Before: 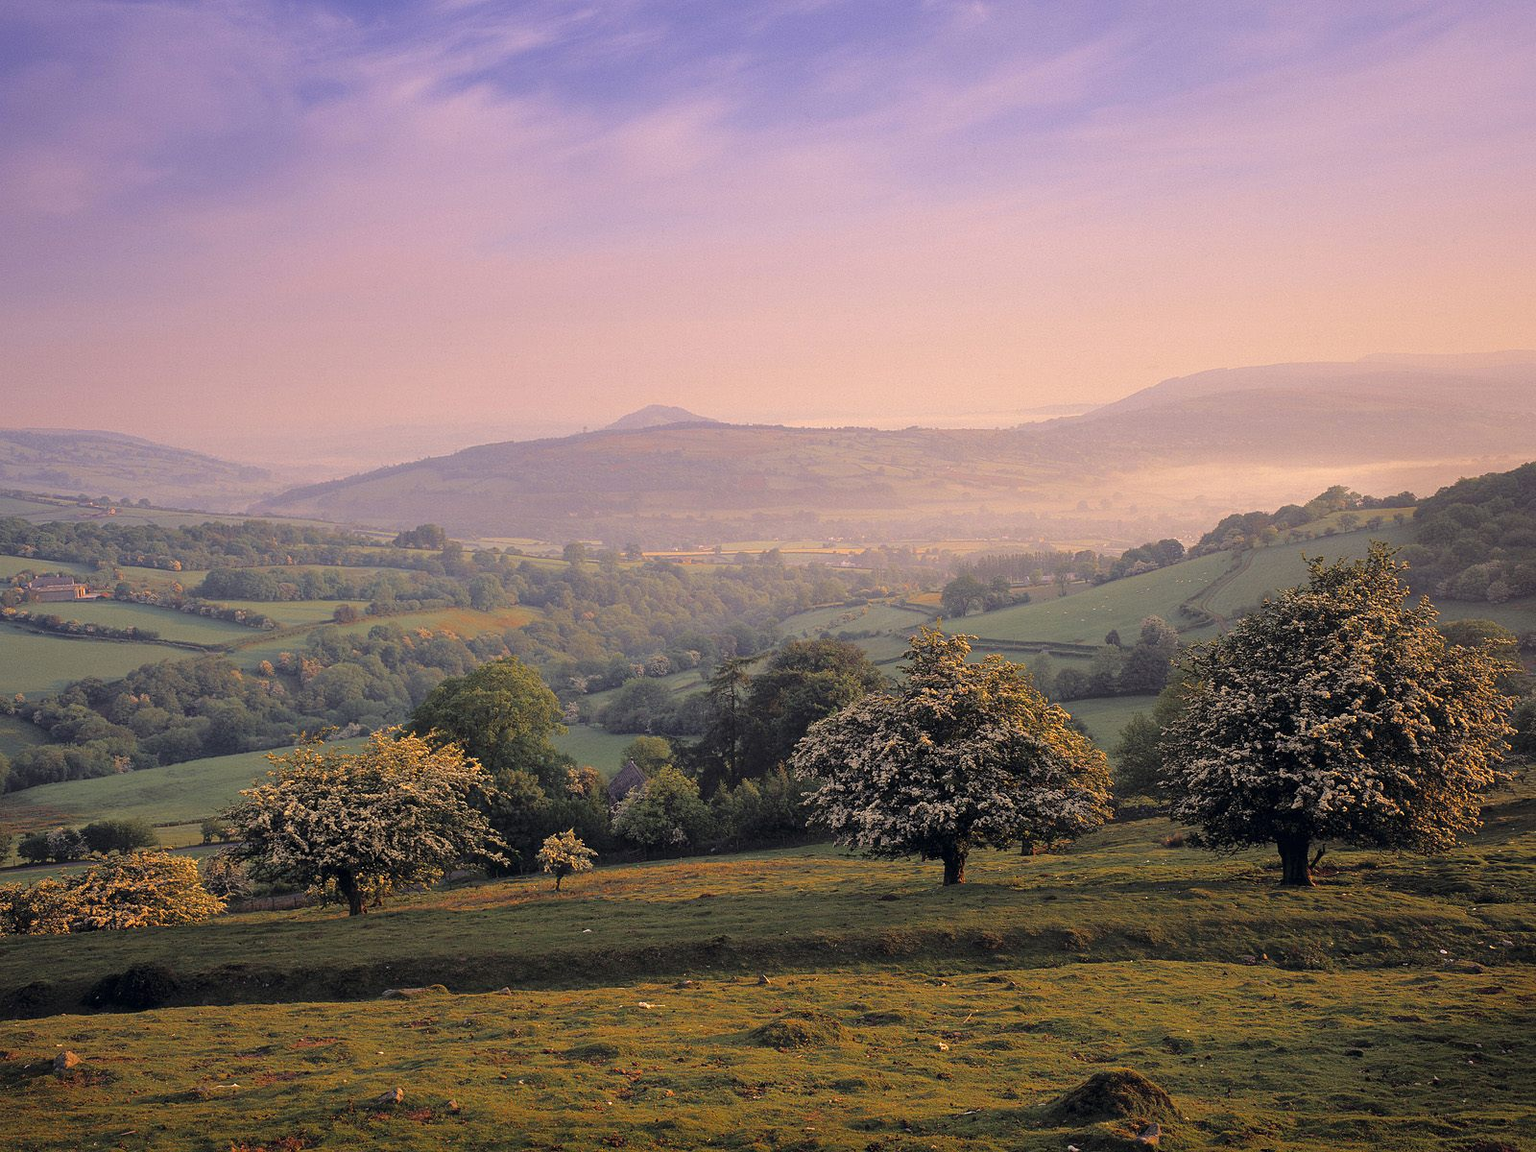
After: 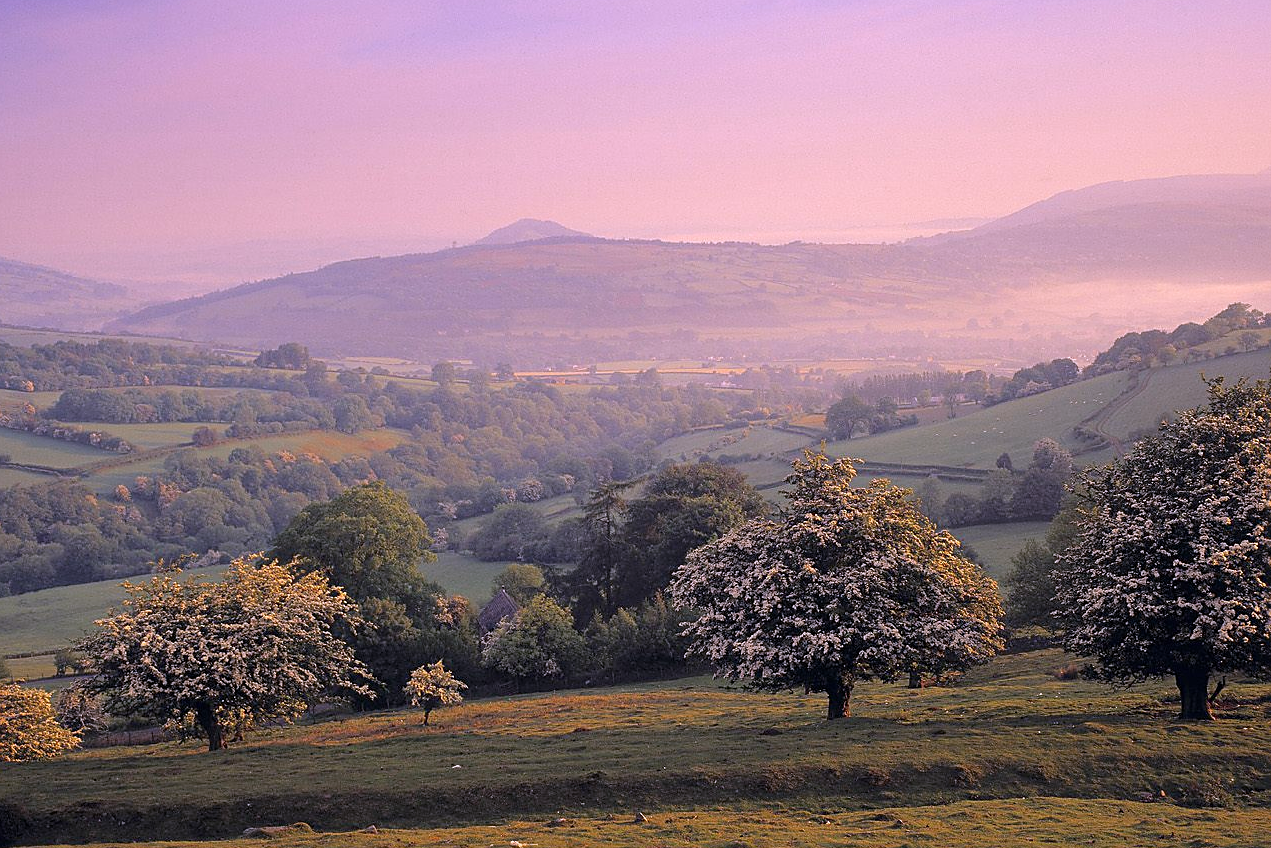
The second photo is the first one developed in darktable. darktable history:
sharpen: radius 1.864, amount 0.398, threshold 1.271
crop: left 9.712%, top 16.928%, right 10.845%, bottom 12.332%
white balance: red 1.042, blue 1.17
